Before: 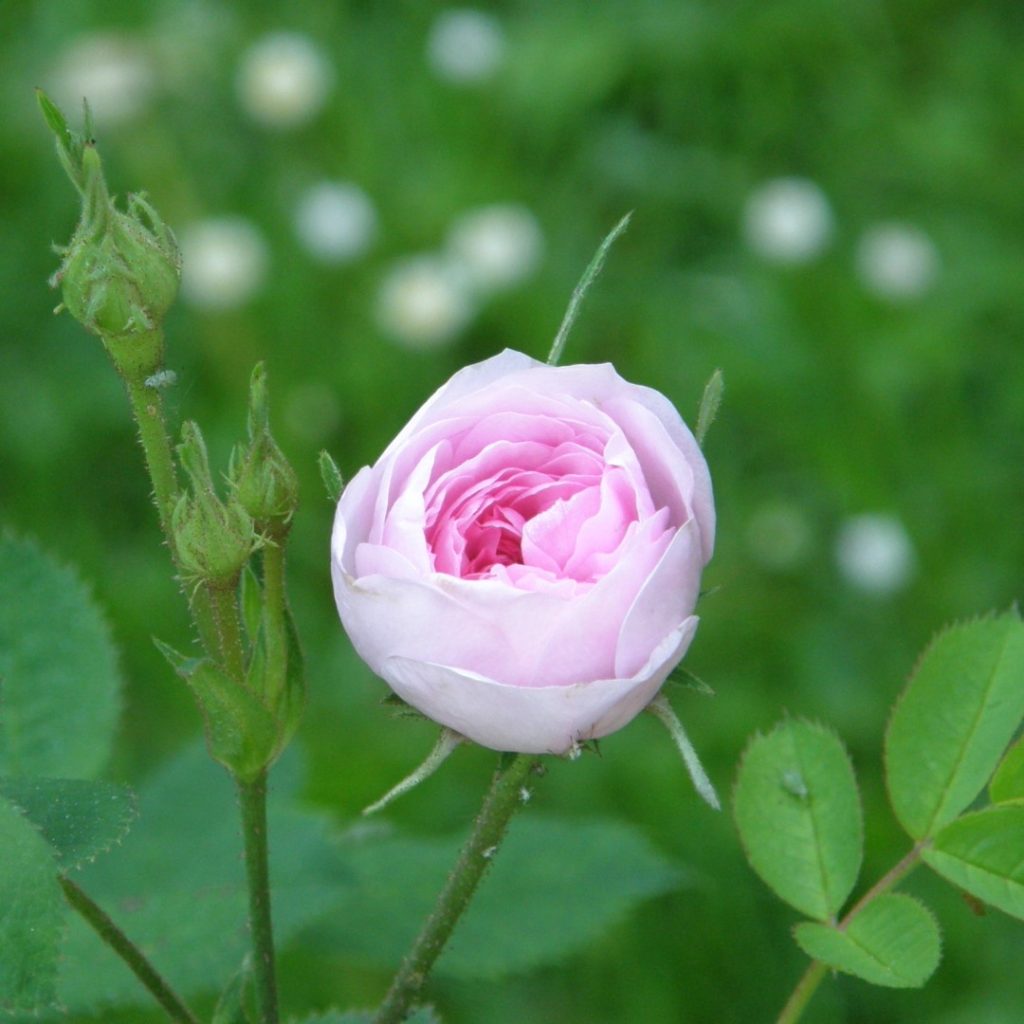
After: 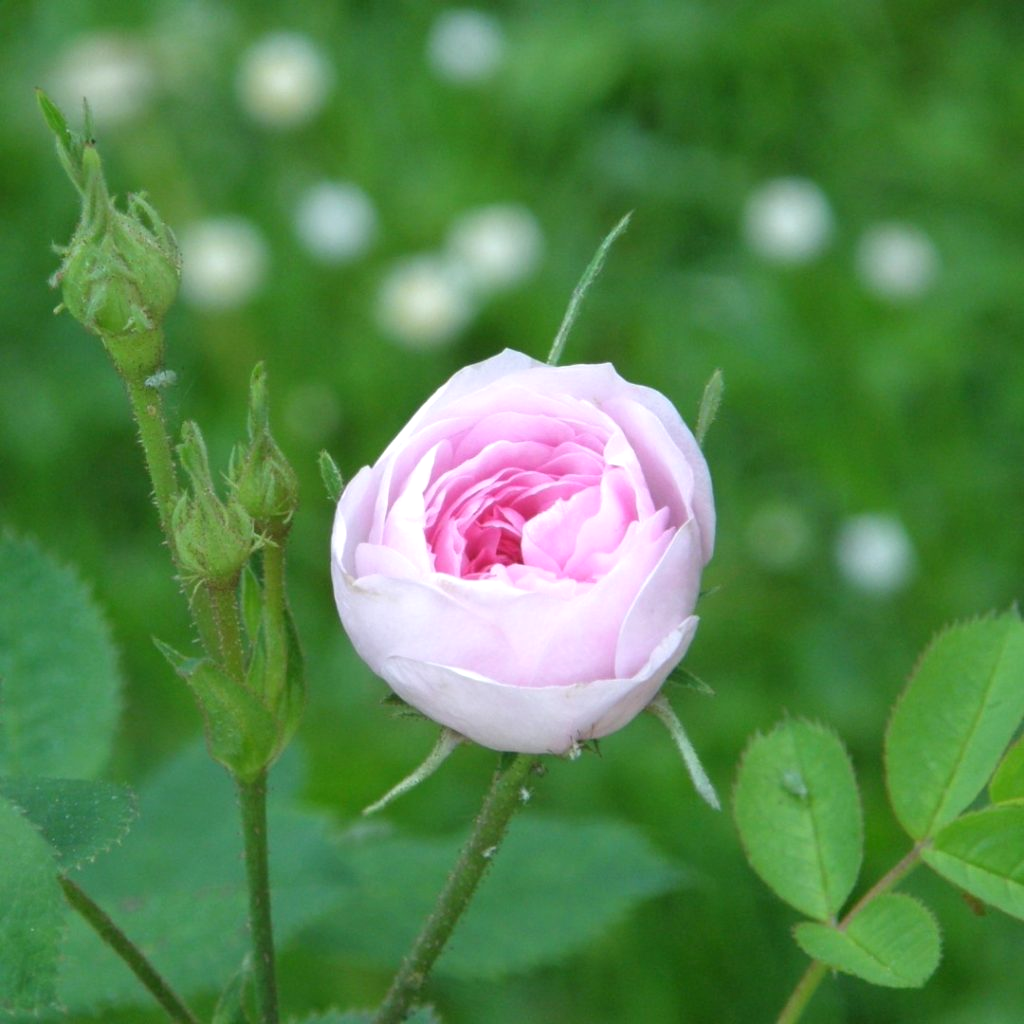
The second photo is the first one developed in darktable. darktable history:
exposure: exposure 0.189 EV, compensate highlight preservation false
